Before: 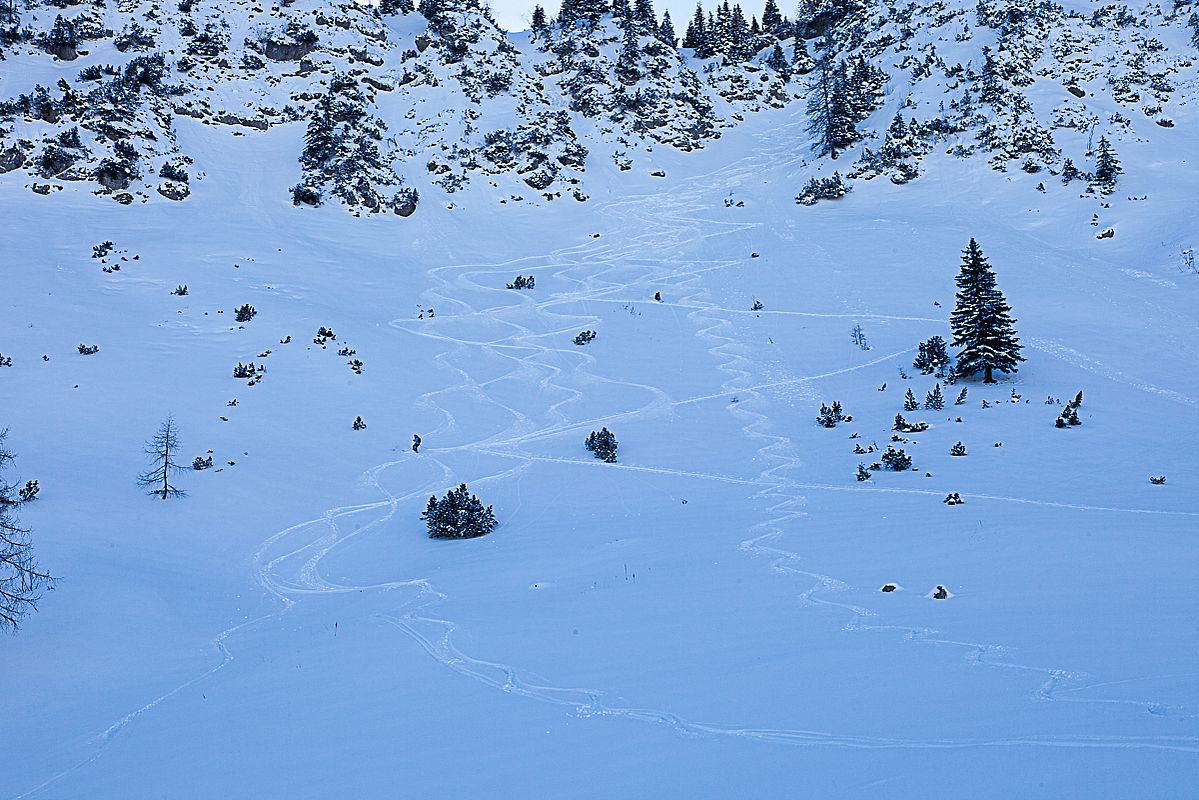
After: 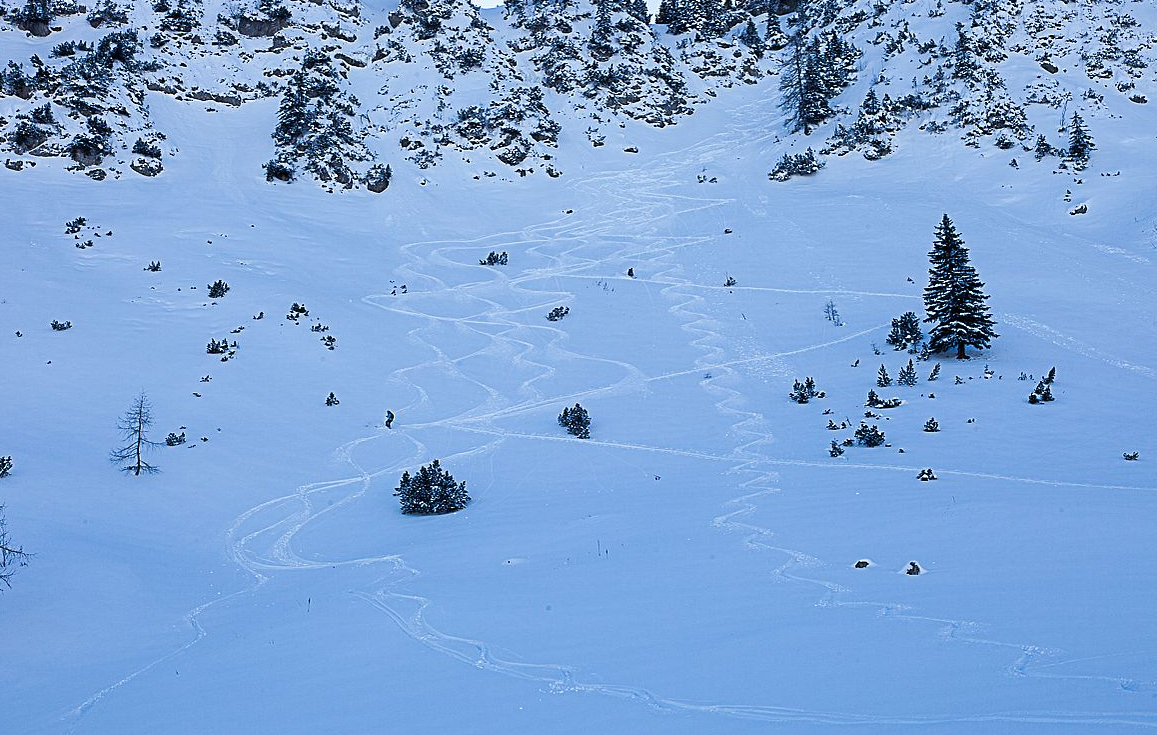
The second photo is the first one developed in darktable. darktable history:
crop: left 2.271%, top 3.123%, right 1.162%, bottom 4.963%
